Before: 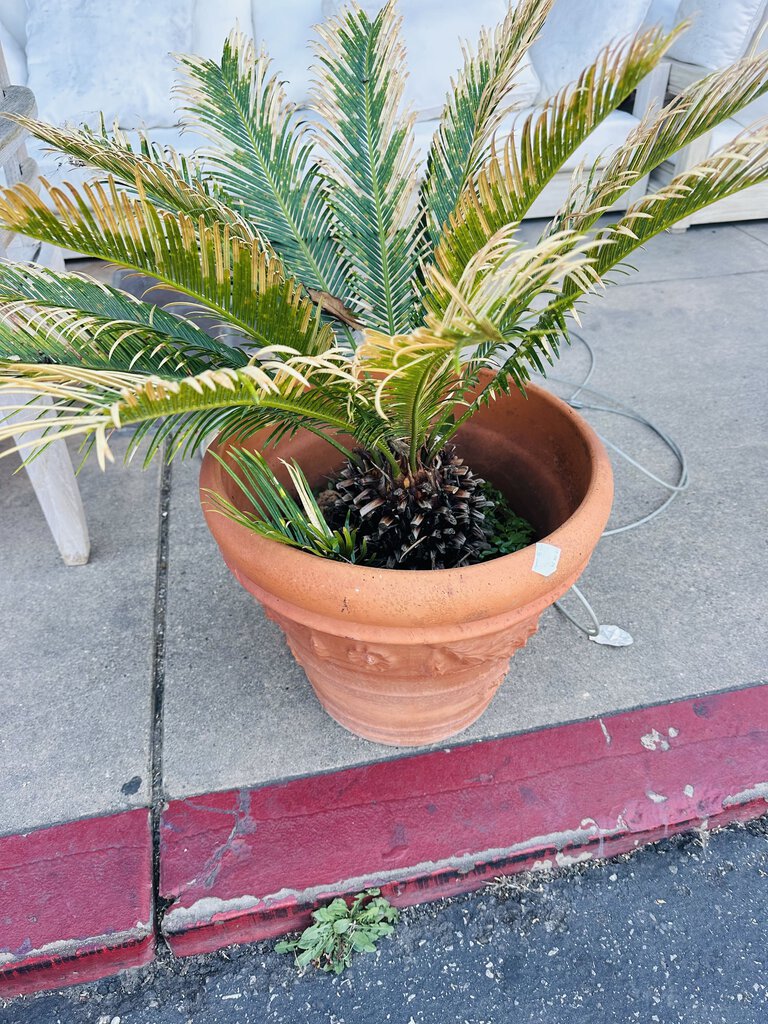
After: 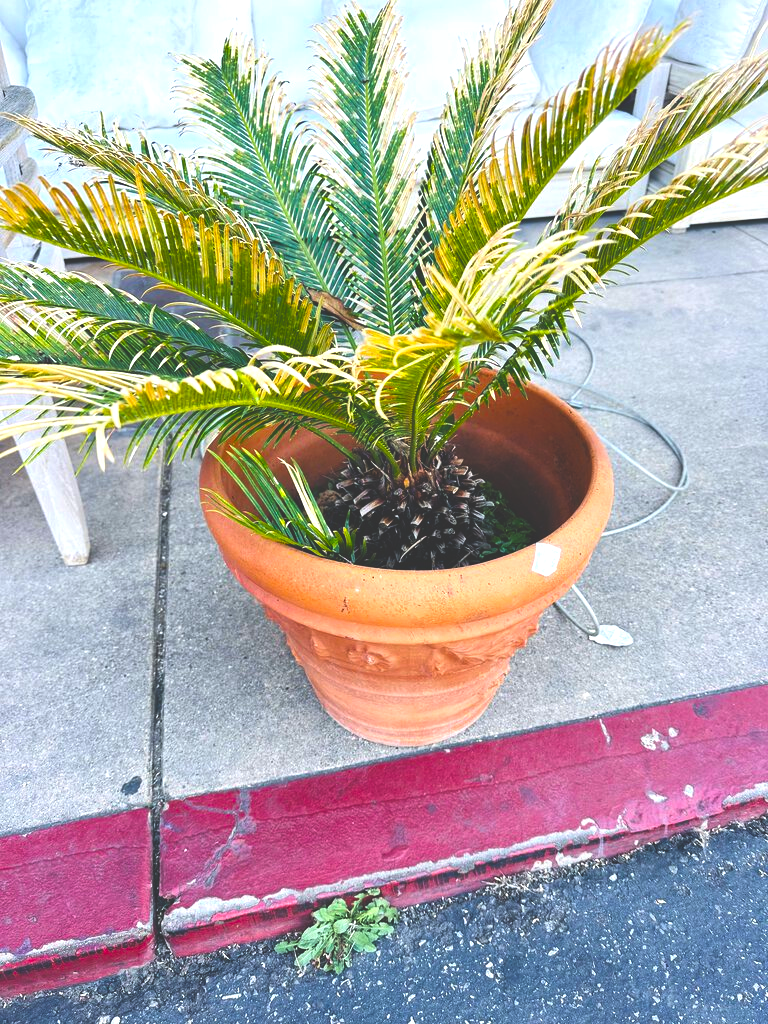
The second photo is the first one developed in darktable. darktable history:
rotate and perspective: automatic cropping off
color balance rgb: linear chroma grading › global chroma 9%, perceptual saturation grading › global saturation 36%, perceptual saturation grading › shadows 35%, perceptual brilliance grading › global brilliance 15%, perceptual brilliance grading › shadows -35%, global vibrance 15%
exposure: black level correction -0.041, exposure 0.064 EV, compensate highlight preservation false
